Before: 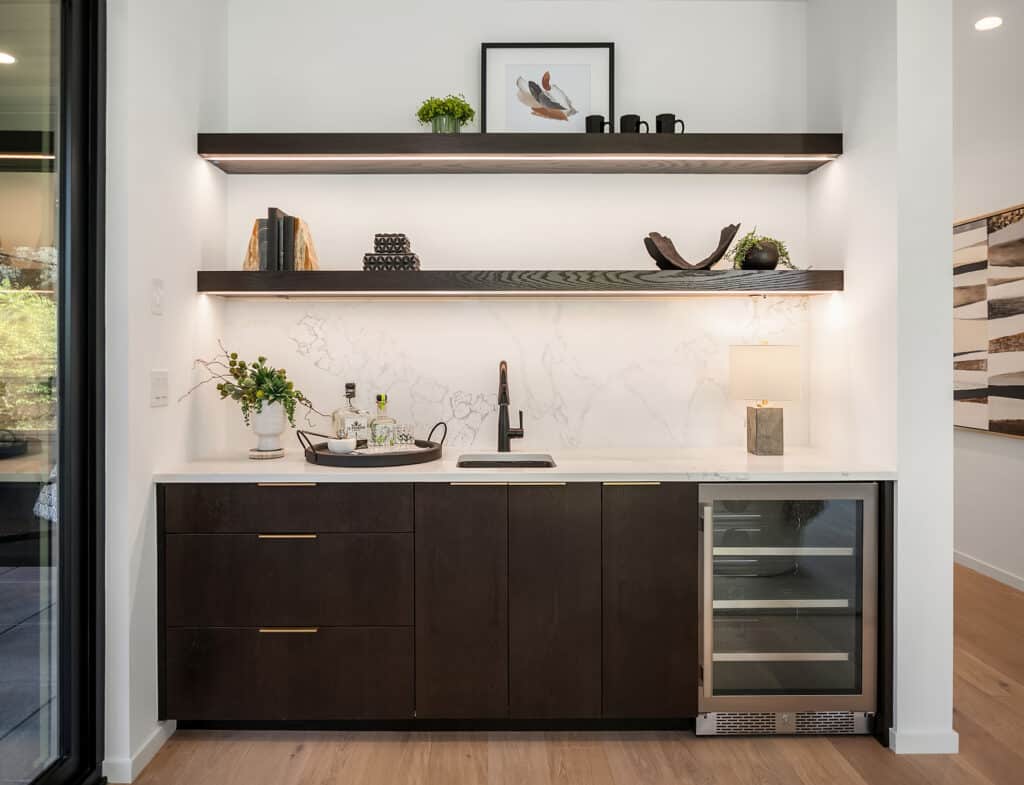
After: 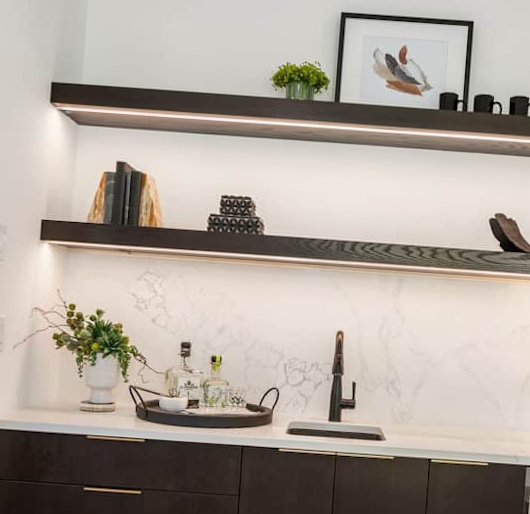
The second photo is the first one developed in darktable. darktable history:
rotate and perspective: rotation 4.1°, automatic cropping off
crop: left 17.835%, top 7.675%, right 32.881%, bottom 32.213%
